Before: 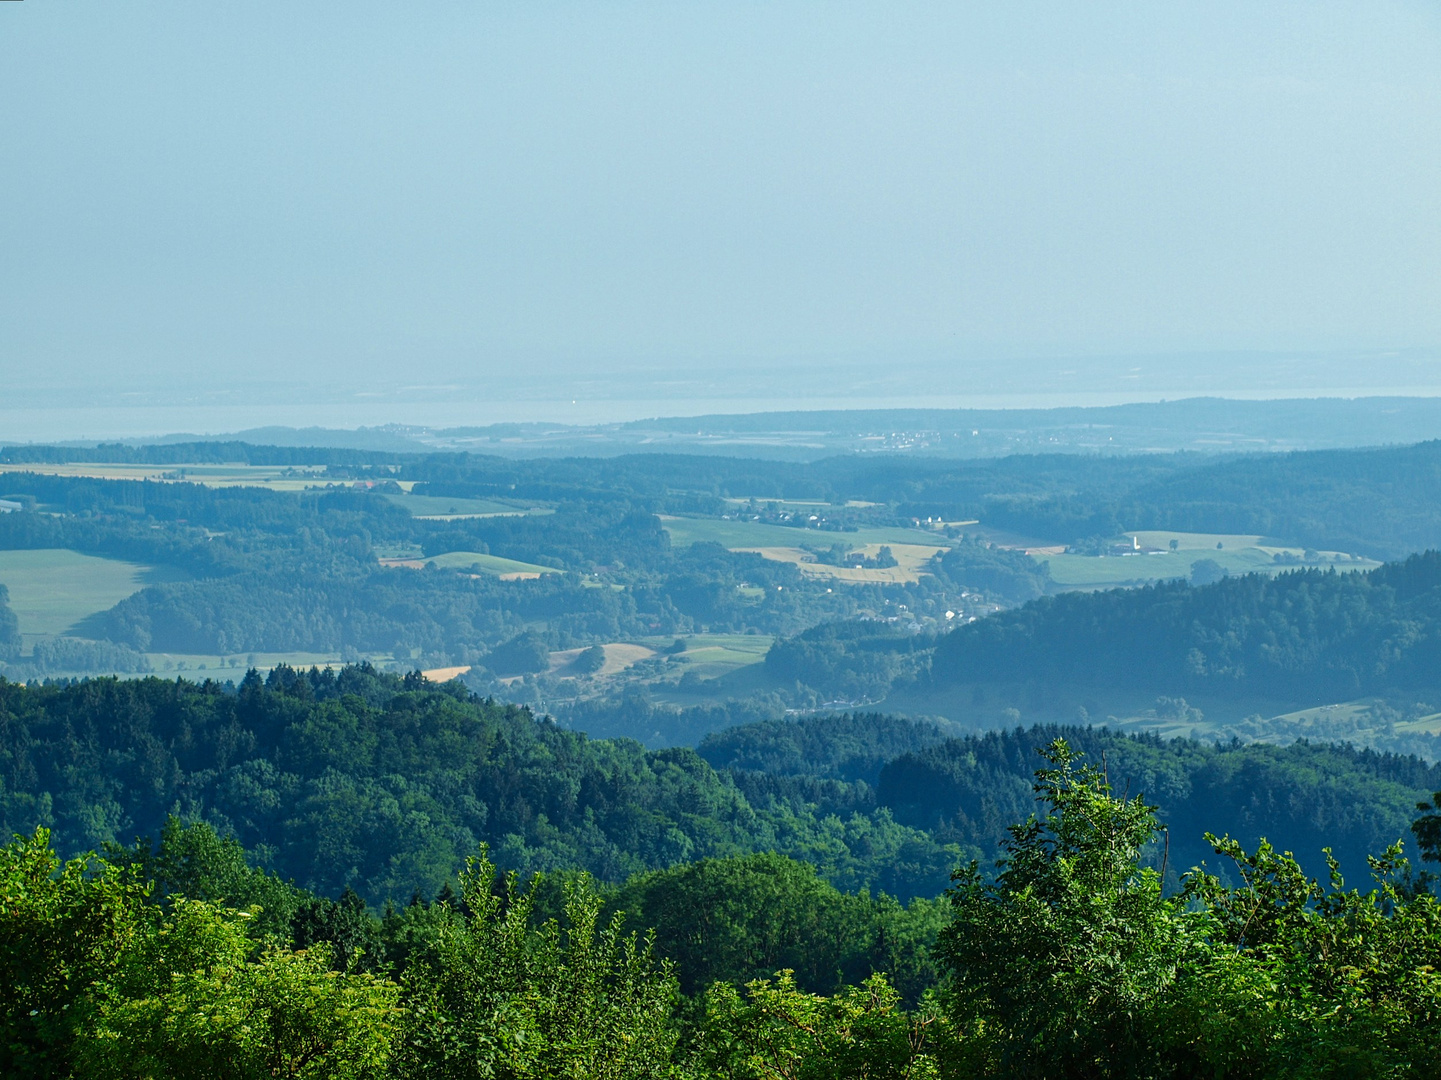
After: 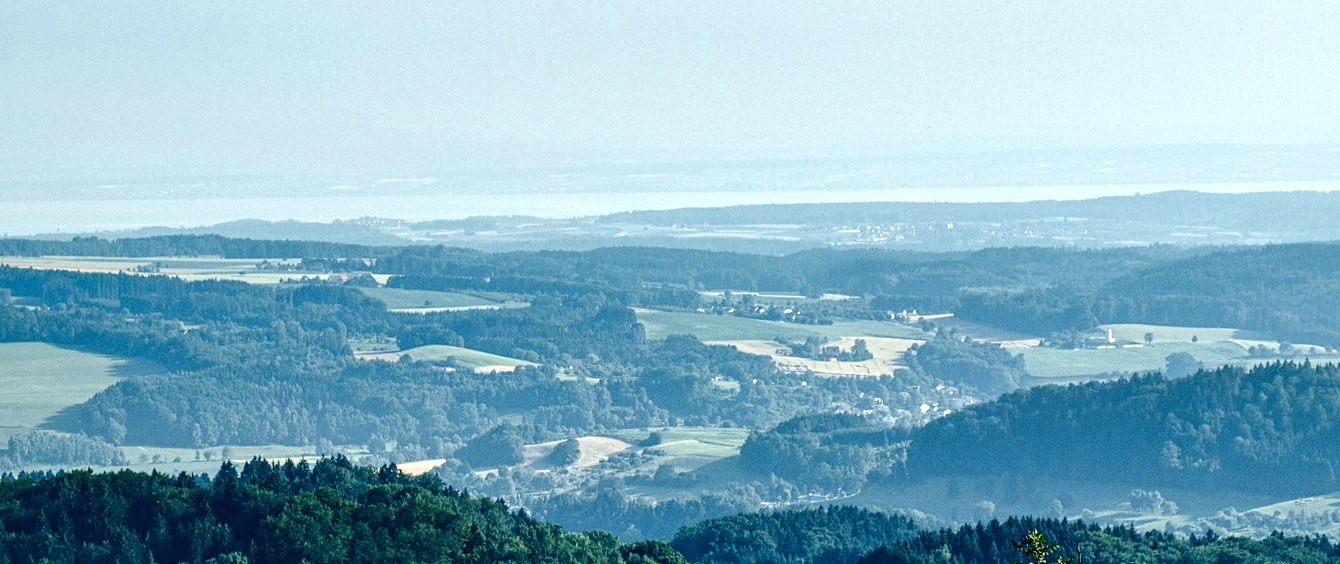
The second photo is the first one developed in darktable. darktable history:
color balance rgb: shadows lift › chroma 1%, shadows lift › hue 113°, highlights gain › chroma 0.2%, highlights gain › hue 333°, perceptual saturation grading › global saturation 20%, perceptual saturation grading › highlights -50%, perceptual saturation grading › shadows 25%, contrast -10%
color correction: highlights b* 3
tone equalizer: -8 EV -0.75 EV, -7 EV -0.7 EV, -6 EV -0.6 EV, -5 EV -0.4 EV, -3 EV 0.4 EV, -2 EV 0.6 EV, -1 EV 0.7 EV, +0 EV 0.75 EV, edges refinement/feathering 500, mask exposure compensation -1.57 EV, preserve details no
local contrast: highlights 20%, shadows 70%, detail 170%
crop: left 1.744%, top 19.225%, right 5.069%, bottom 28.357%
